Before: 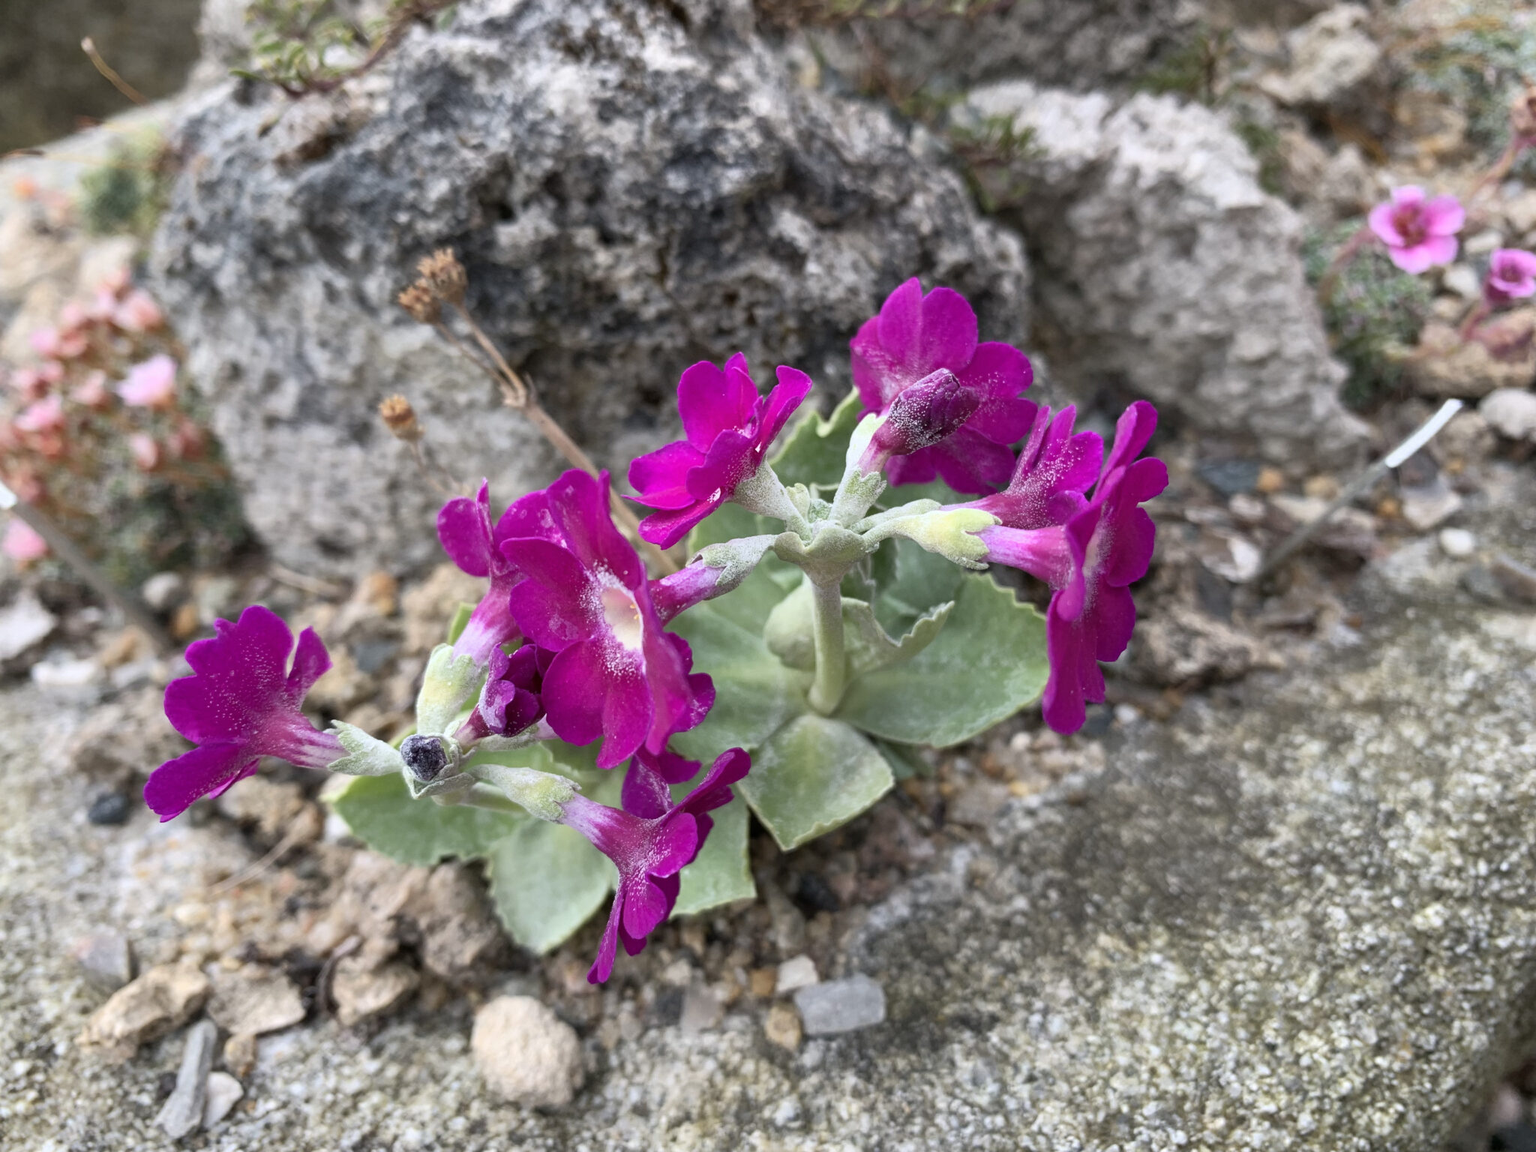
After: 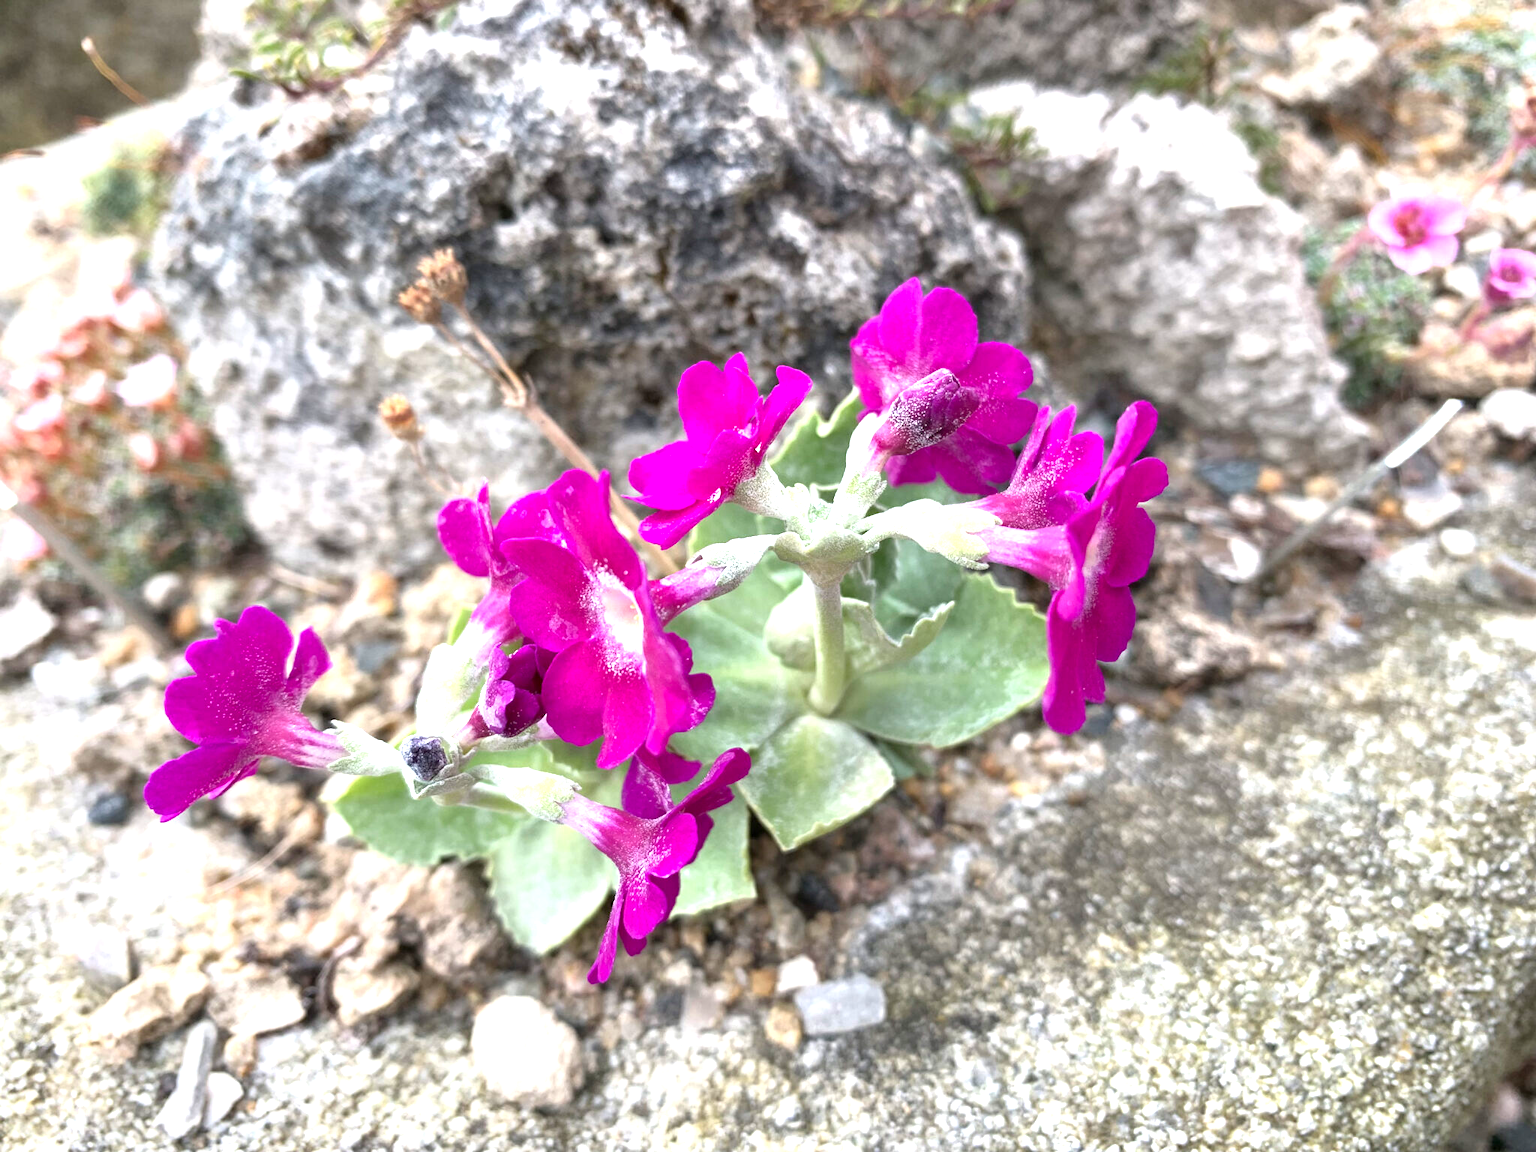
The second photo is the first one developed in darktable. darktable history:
exposure: exposure 1.094 EV, compensate highlight preservation false
